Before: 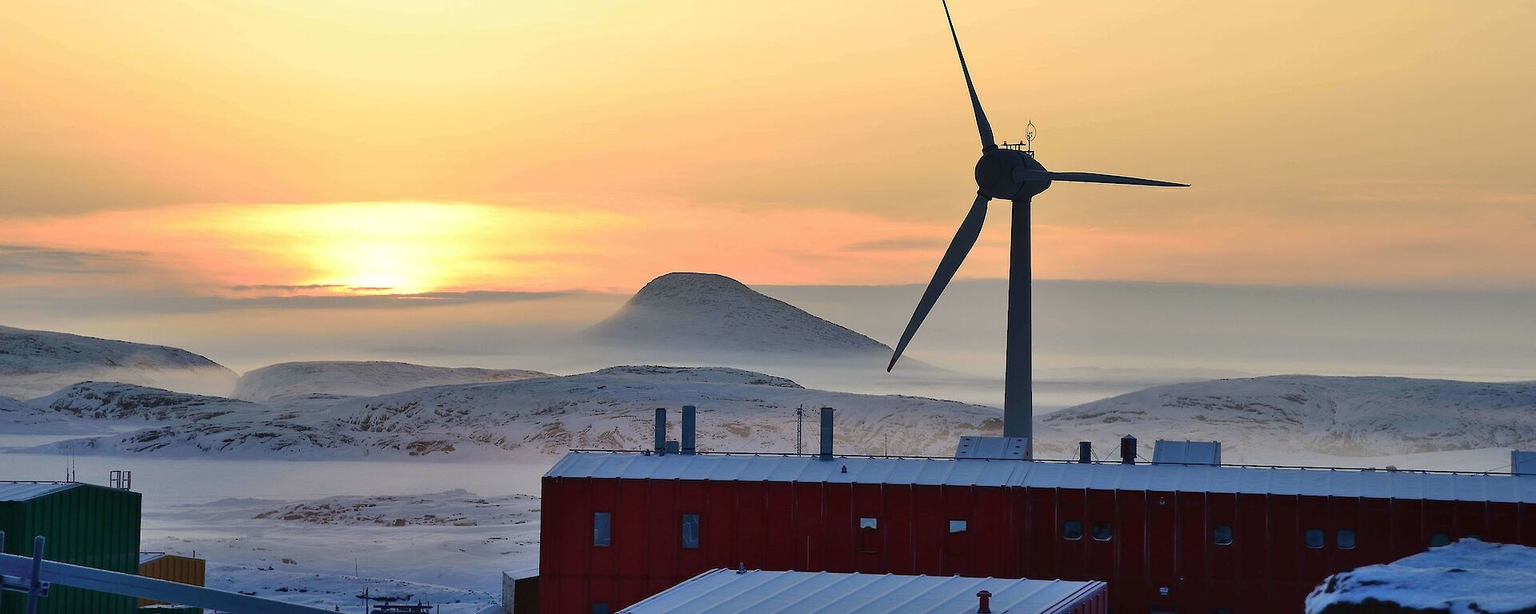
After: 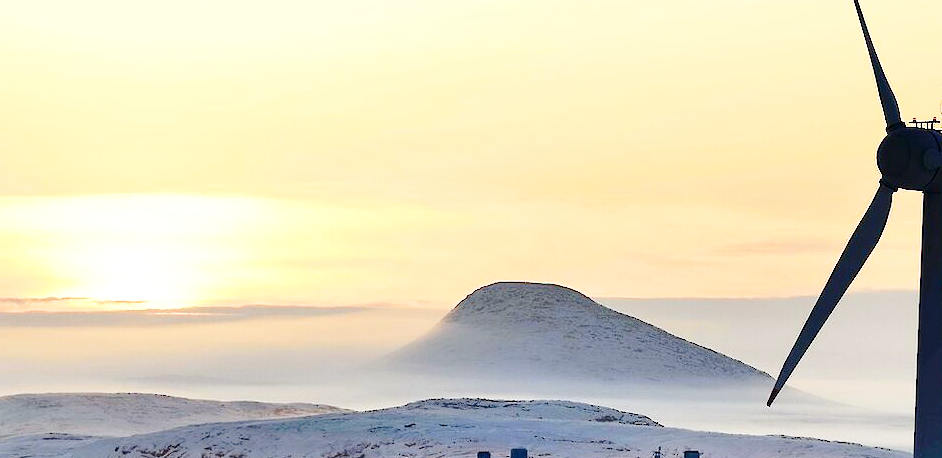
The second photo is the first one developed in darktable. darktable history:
local contrast: mode bilateral grid, contrast 100, coarseness 100, detail 109%, midtone range 0.2
crop: left 17.823%, top 7.747%, right 33.08%, bottom 32.497%
base curve: curves: ch0 [(0, 0) (0.028, 0.03) (0.121, 0.232) (0.46, 0.748) (0.859, 0.968) (1, 1)], preserve colors none
exposure: black level correction 0.005, exposure 0.288 EV, compensate highlight preservation false
